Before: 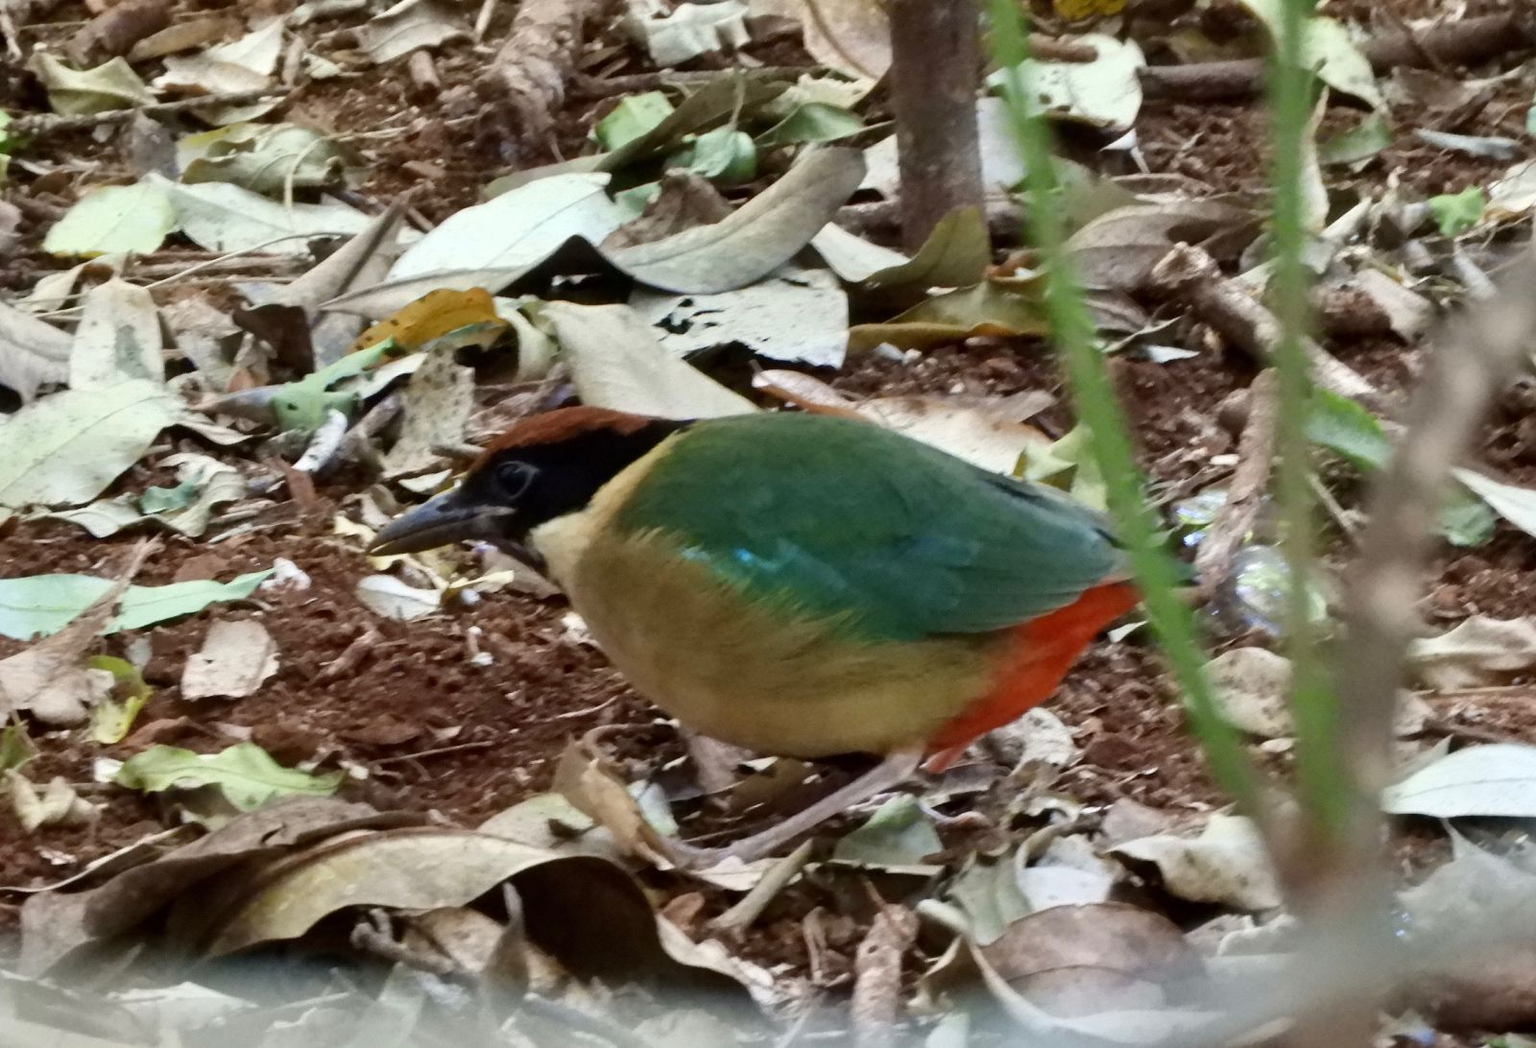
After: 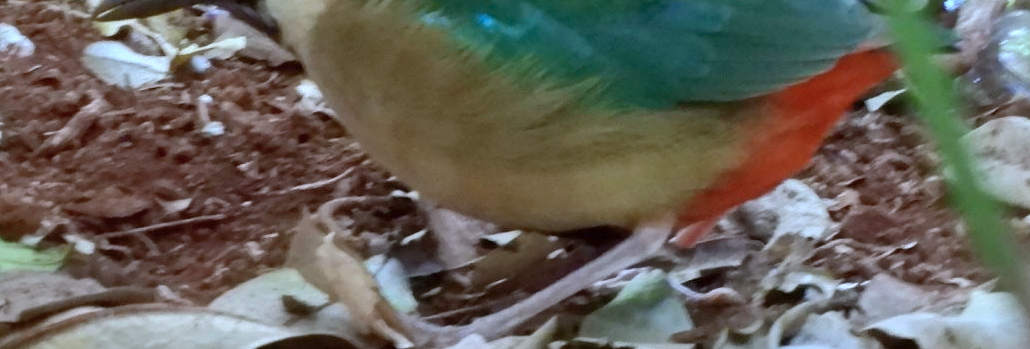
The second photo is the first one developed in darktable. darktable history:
shadows and highlights: on, module defaults
color calibration: x 0.38, y 0.39, temperature 4086.04 K
exposure: exposure 0 EV, compensate highlight preservation false
crop: left 18.091%, top 51.13%, right 17.525%, bottom 16.85%
